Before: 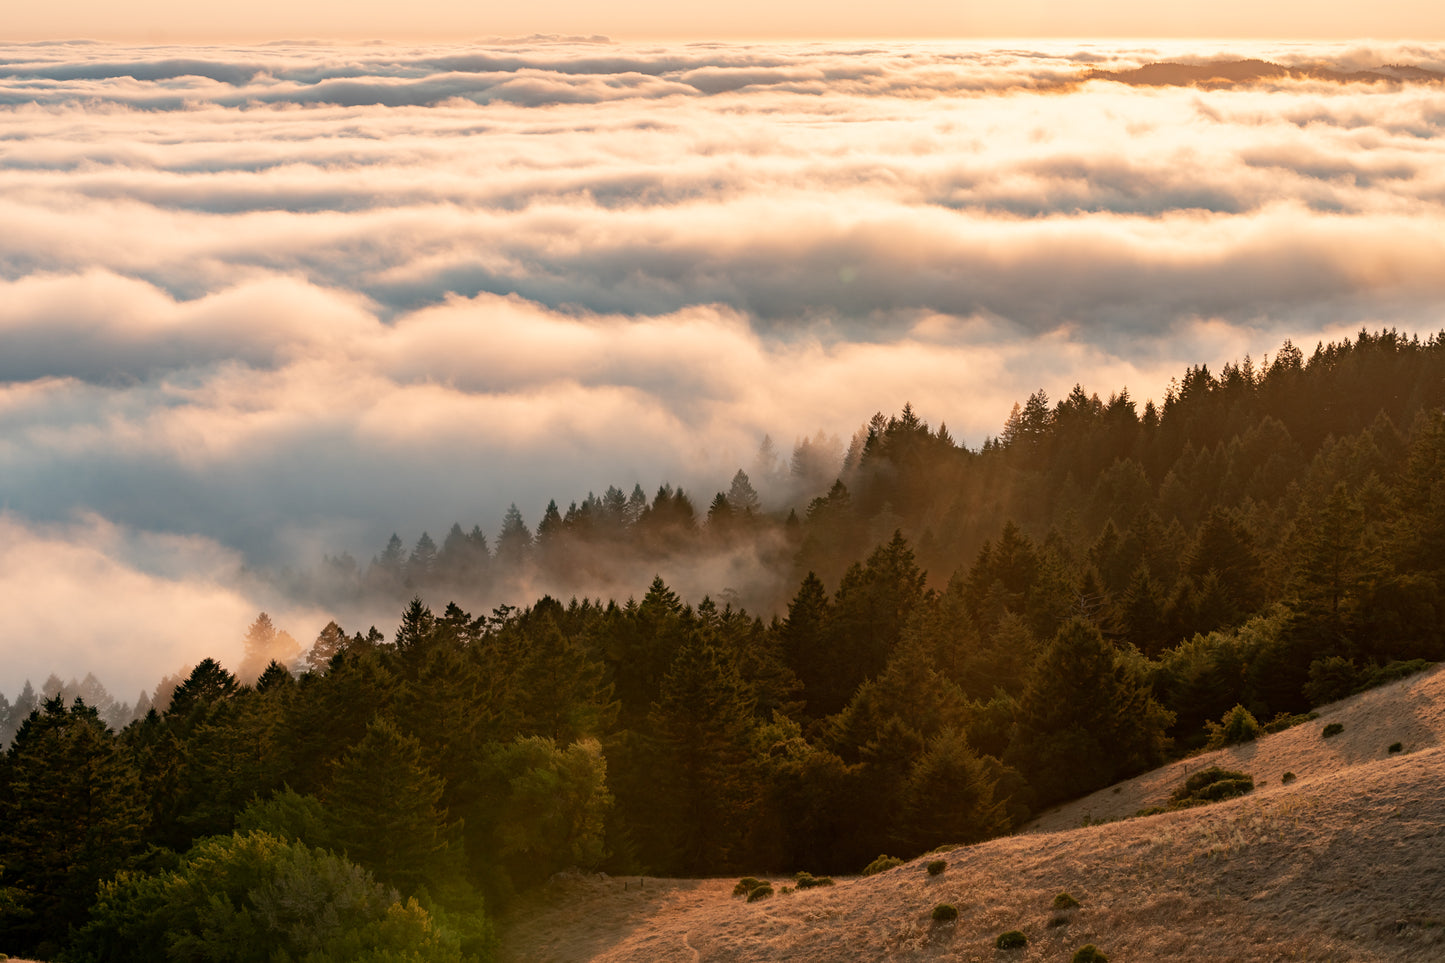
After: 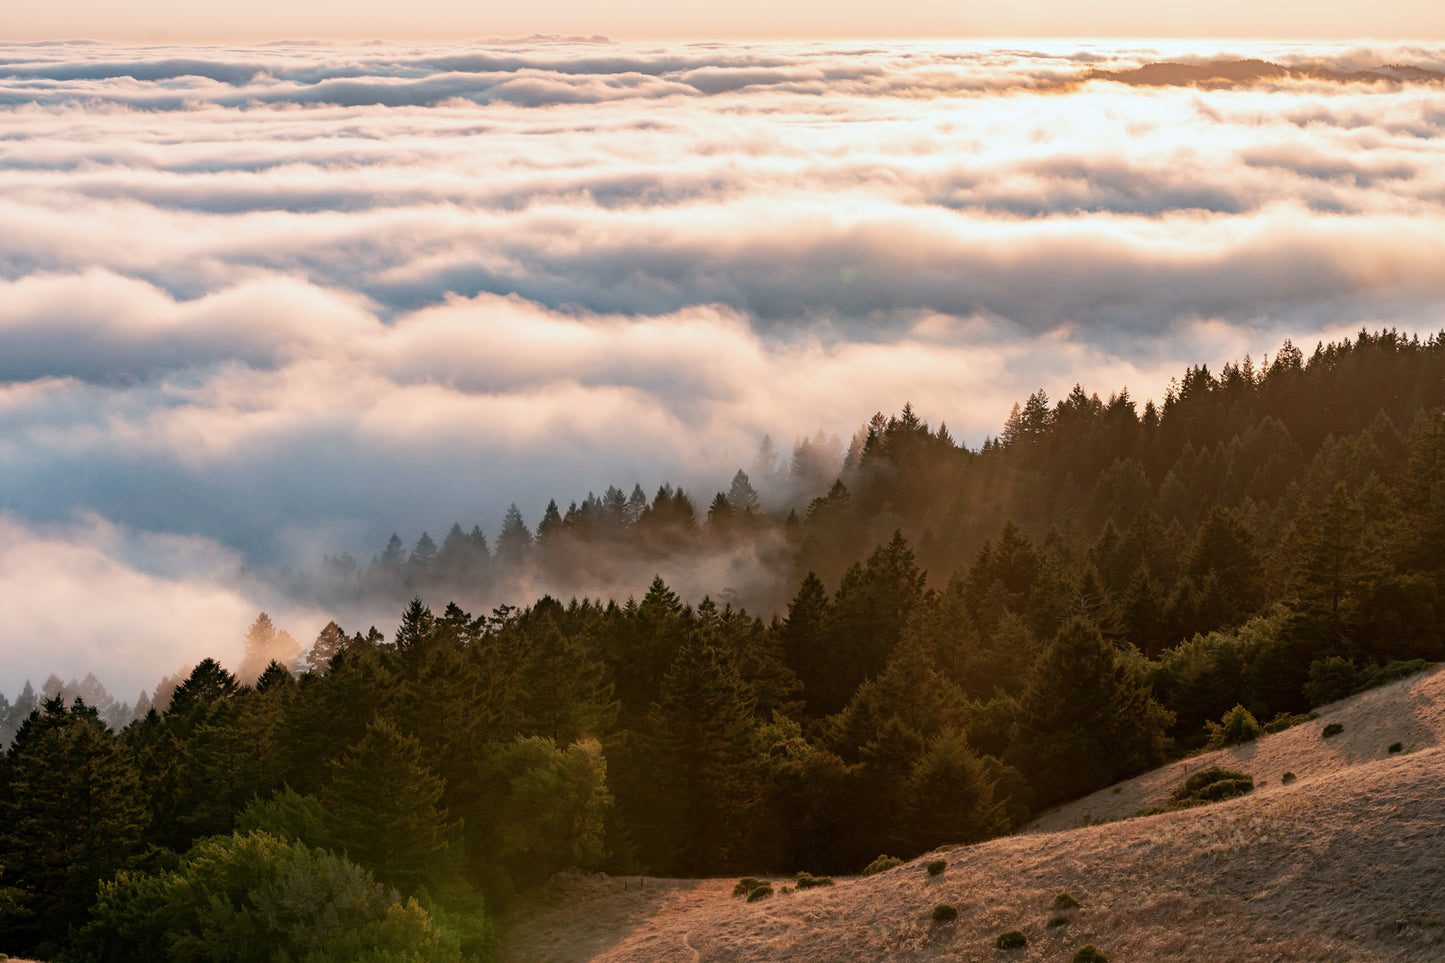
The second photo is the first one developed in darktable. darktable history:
tone curve: curves: ch0 [(0, 0) (0.003, 0.003) (0.011, 0.011) (0.025, 0.025) (0.044, 0.044) (0.069, 0.069) (0.1, 0.099) (0.136, 0.135) (0.177, 0.177) (0.224, 0.224) (0.277, 0.276) (0.335, 0.334) (0.399, 0.398) (0.468, 0.467) (0.543, 0.547) (0.623, 0.626) (0.709, 0.712) (0.801, 0.802) (0.898, 0.898) (1, 1)], preserve colors none
color calibration: x 0.37, y 0.382, temperature 4313.32 K
